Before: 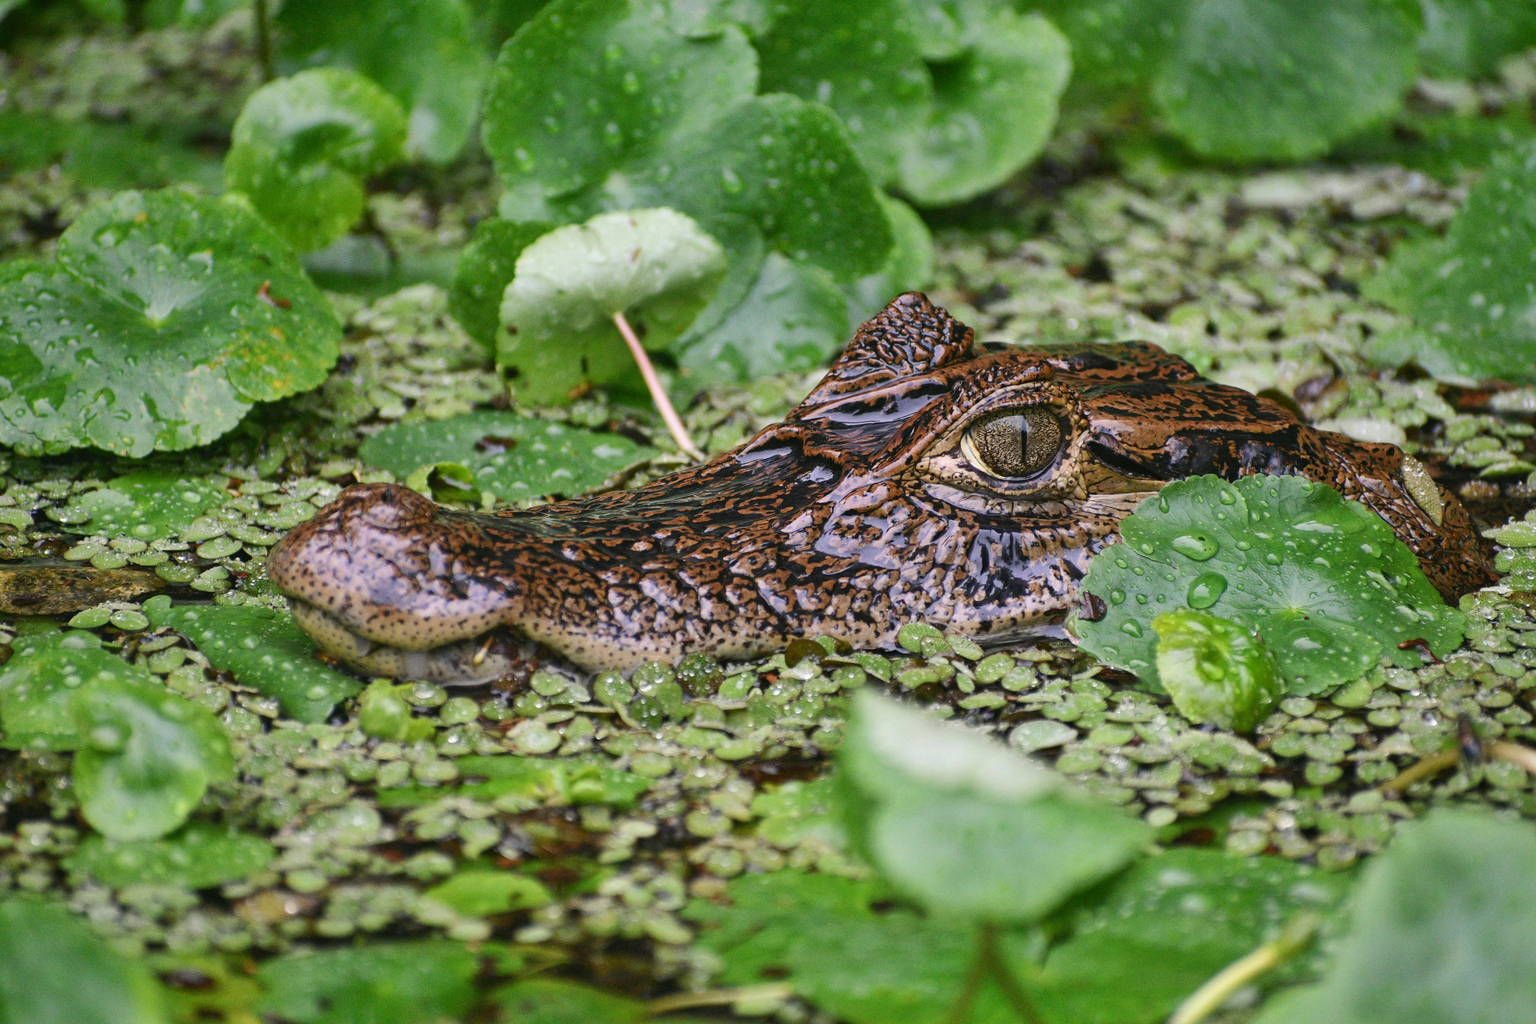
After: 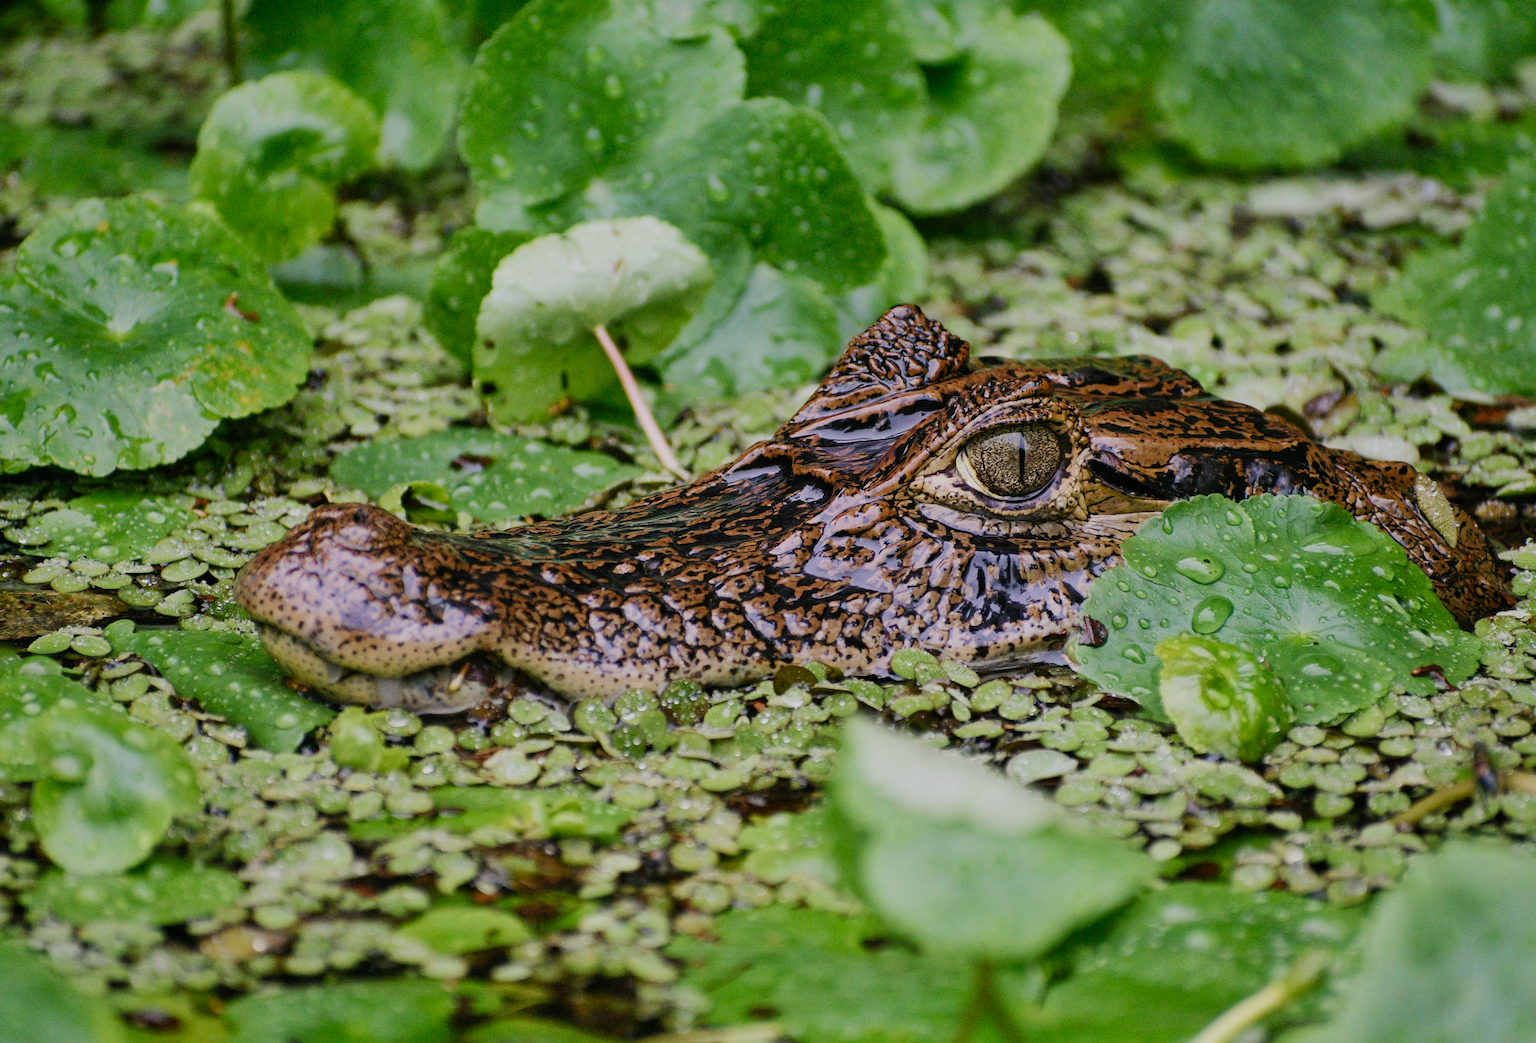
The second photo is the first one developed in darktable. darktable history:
crop and rotate: left 2.753%, right 1.133%, bottom 2.087%
filmic rgb: black relative exposure -7.65 EV, white relative exposure 4.56 EV, hardness 3.61, preserve chrominance no, color science v3 (2019), use custom middle-gray values true
velvia: on, module defaults
